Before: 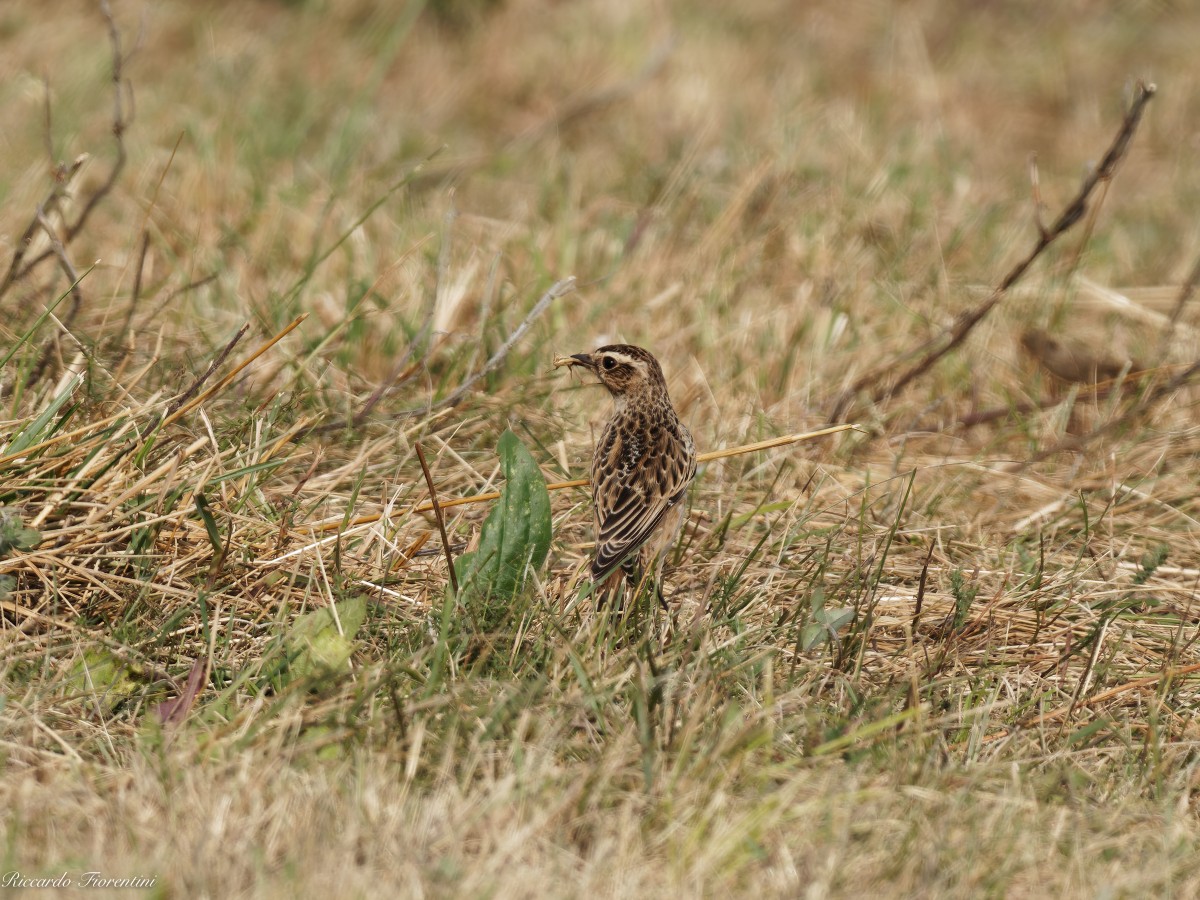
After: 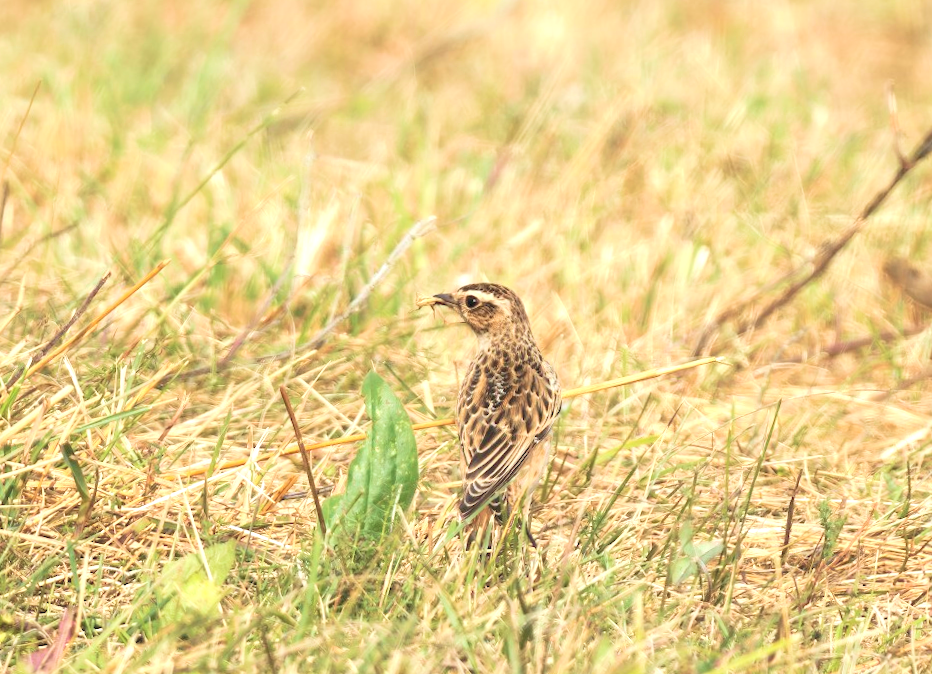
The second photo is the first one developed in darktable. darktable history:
crop and rotate: left 10.77%, top 5.1%, right 10.41%, bottom 16.76%
rotate and perspective: rotation -1.42°, crop left 0.016, crop right 0.984, crop top 0.035, crop bottom 0.965
color balance: mode lift, gamma, gain (sRGB)
white balance: red 0.978, blue 0.999
velvia: on, module defaults
contrast brightness saturation: contrast 0.1, brightness 0.3, saturation 0.14
exposure: black level correction 0, exposure 1 EV, compensate exposure bias true, compensate highlight preservation false
